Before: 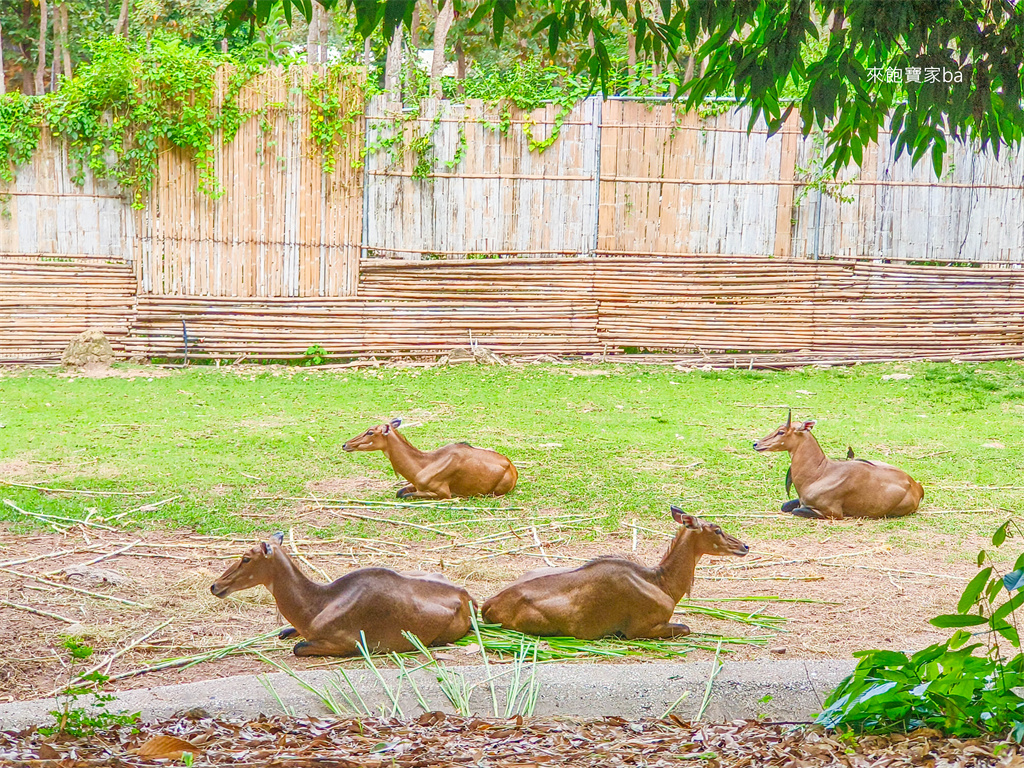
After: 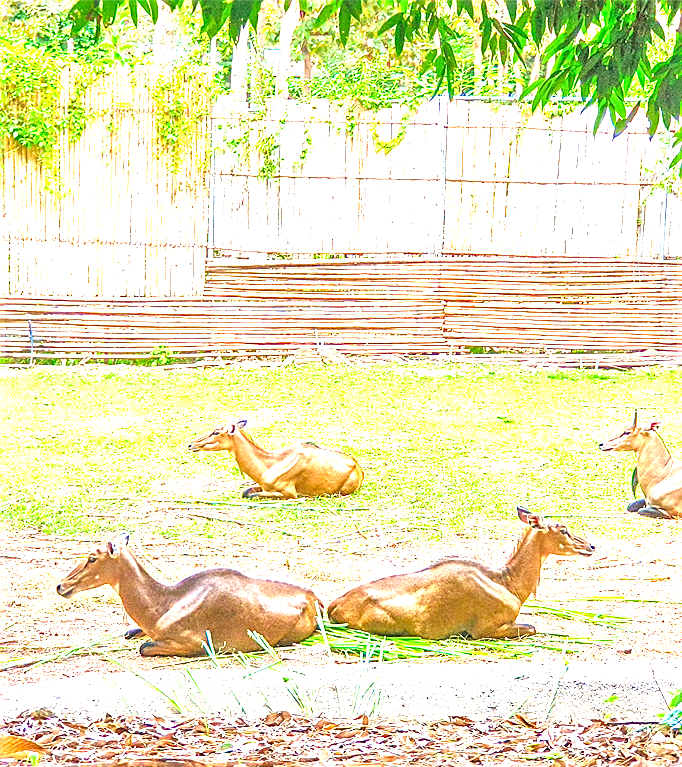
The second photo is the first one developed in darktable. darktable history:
exposure: black level correction 0.001, exposure 1.646 EV, compensate exposure bias true, compensate highlight preservation false
sharpen: on, module defaults
crop and rotate: left 15.055%, right 18.278%
